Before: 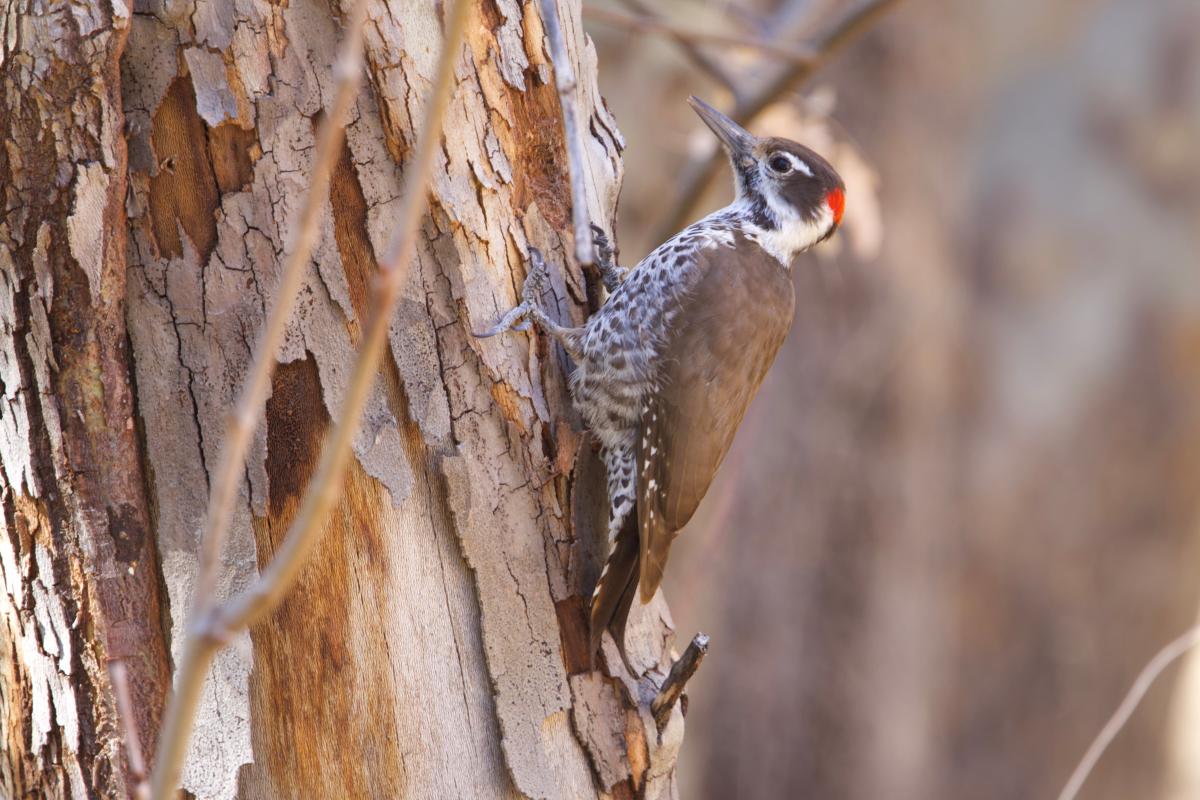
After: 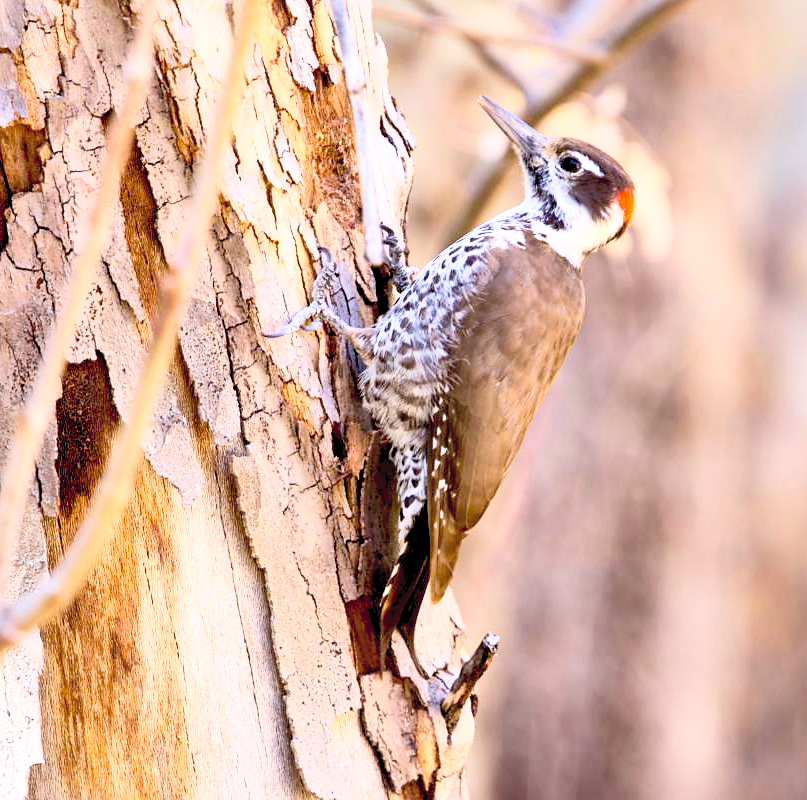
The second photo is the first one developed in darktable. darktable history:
sharpen: radius 1.461, amount 0.412, threshold 1.702
crop and rotate: left 17.551%, right 15.124%
velvia: on, module defaults
base curve: curves: ch0 [(0, 0) (0.989, 0.992)], preserve colors none
contrast brightness saturation: contrast 0.382, brightness 0.521
exposure: black level correction 0.033, exposure 0.332 EV, compensate exposure bias true, compensate highlight preservation false
